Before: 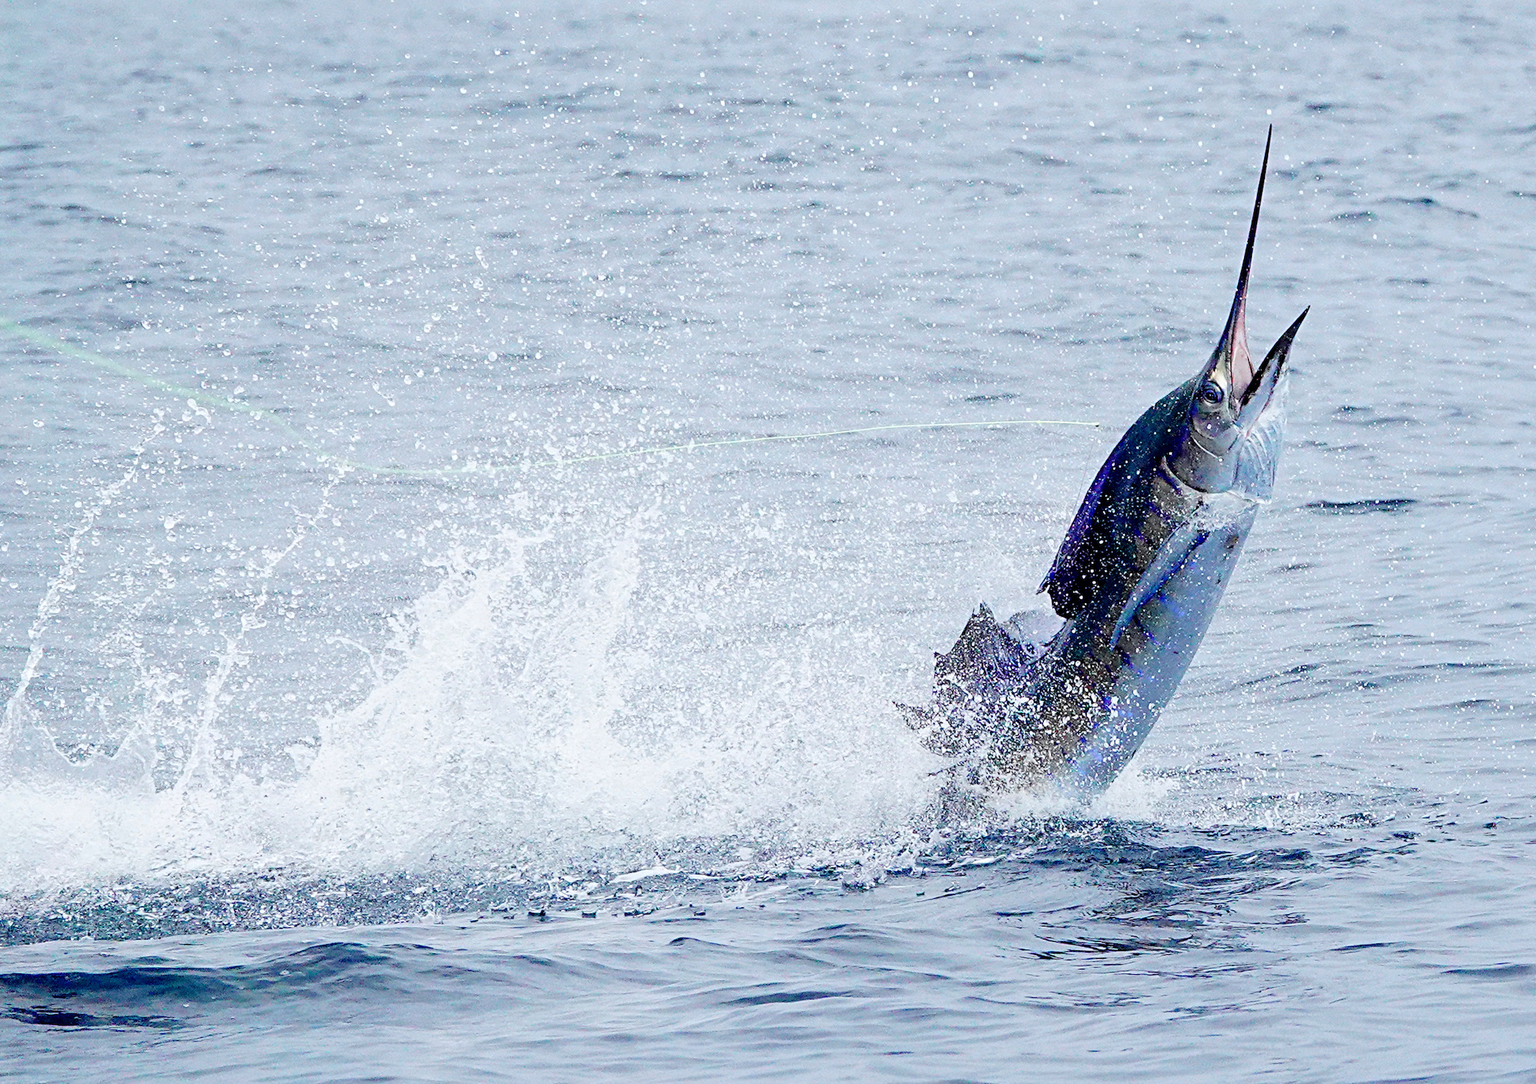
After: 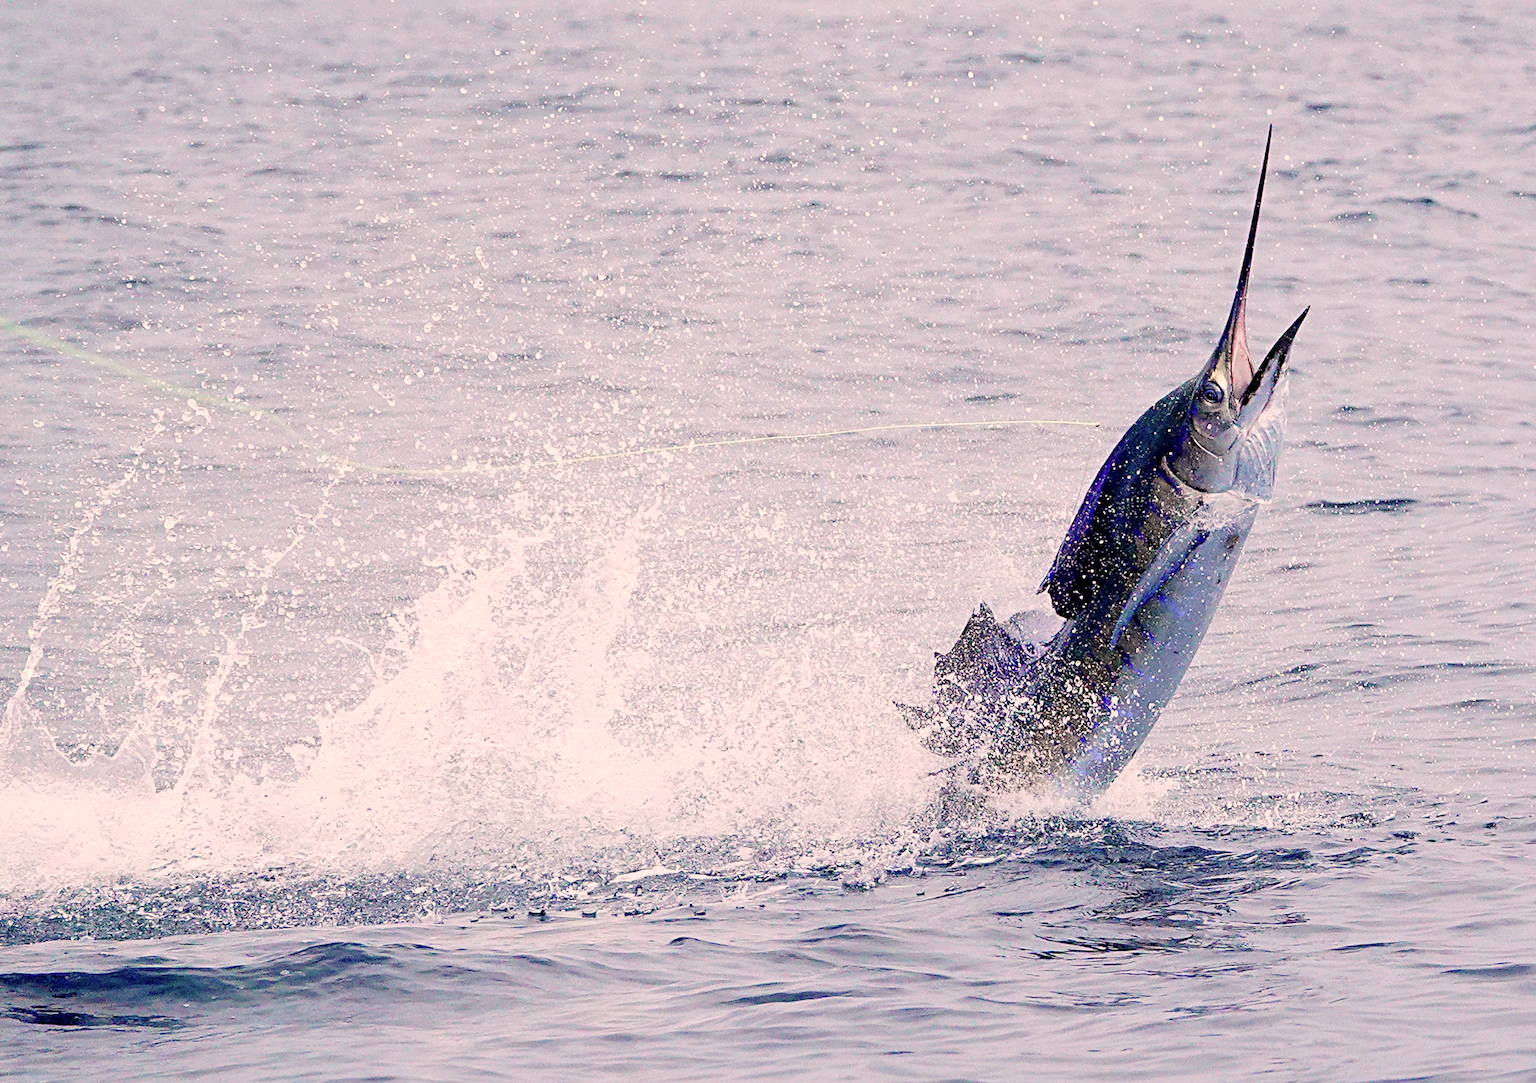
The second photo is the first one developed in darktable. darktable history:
color correction: highlights a* 12.05, highlights b* 11.98
